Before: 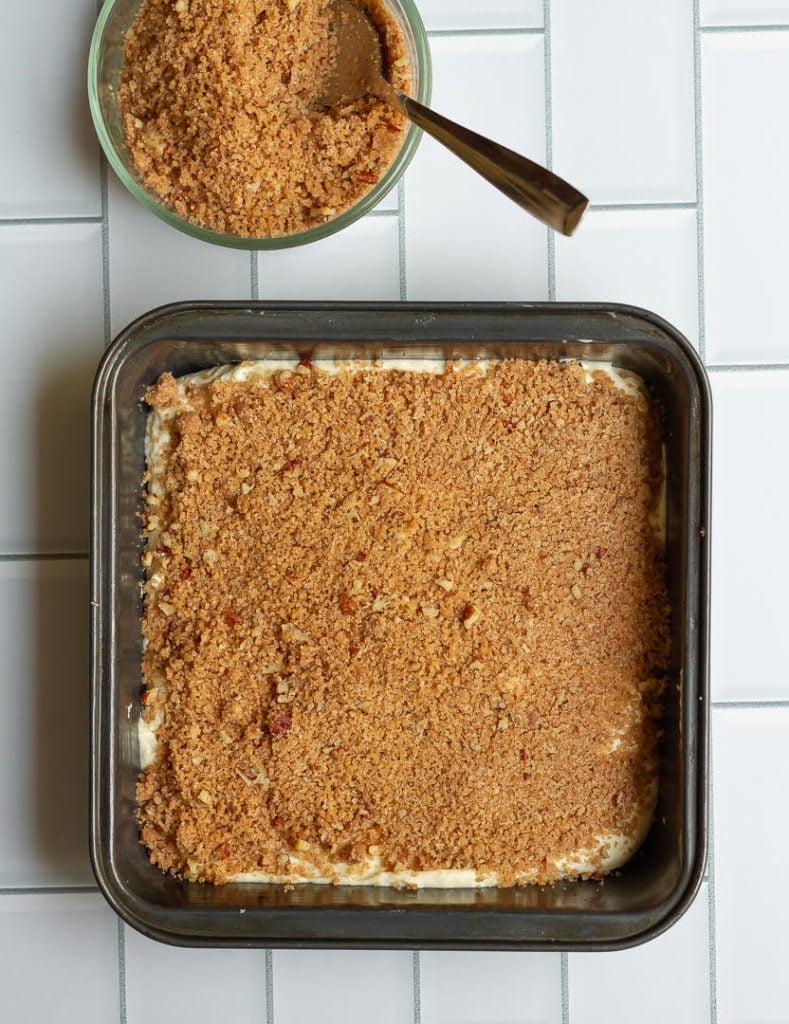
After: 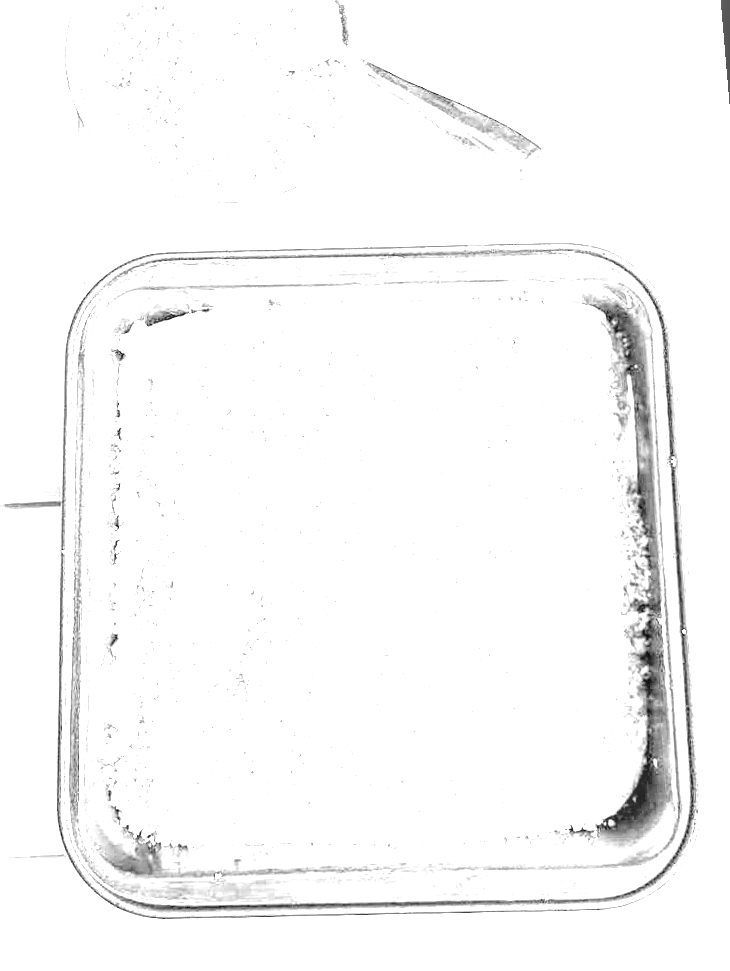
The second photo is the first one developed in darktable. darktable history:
sharpen: on, module defaults
exposure: black level correction 0.001, exposure 0.191 EV, compensate highlight preservation false
color calibration: illuminant as shot in camera, x 0.358, y 0.373, temperature 4628.91 K
white balance: red 8, blue 8
base curve: curves: ch0 [(0, 0) (0.032, 0.025) (0.121, 0.166) (0.206, 0.329) (0.605, 0.79) (1, 1)], preserve colors none
monochrome: on, module defaults
rotate and perspective: rotation -1.68°, lens shift (vertical) -0.146, crop left 0.049, crop right 0.912, crop top 0.032, crop bottom 0.96
local contrast: detail 150%
